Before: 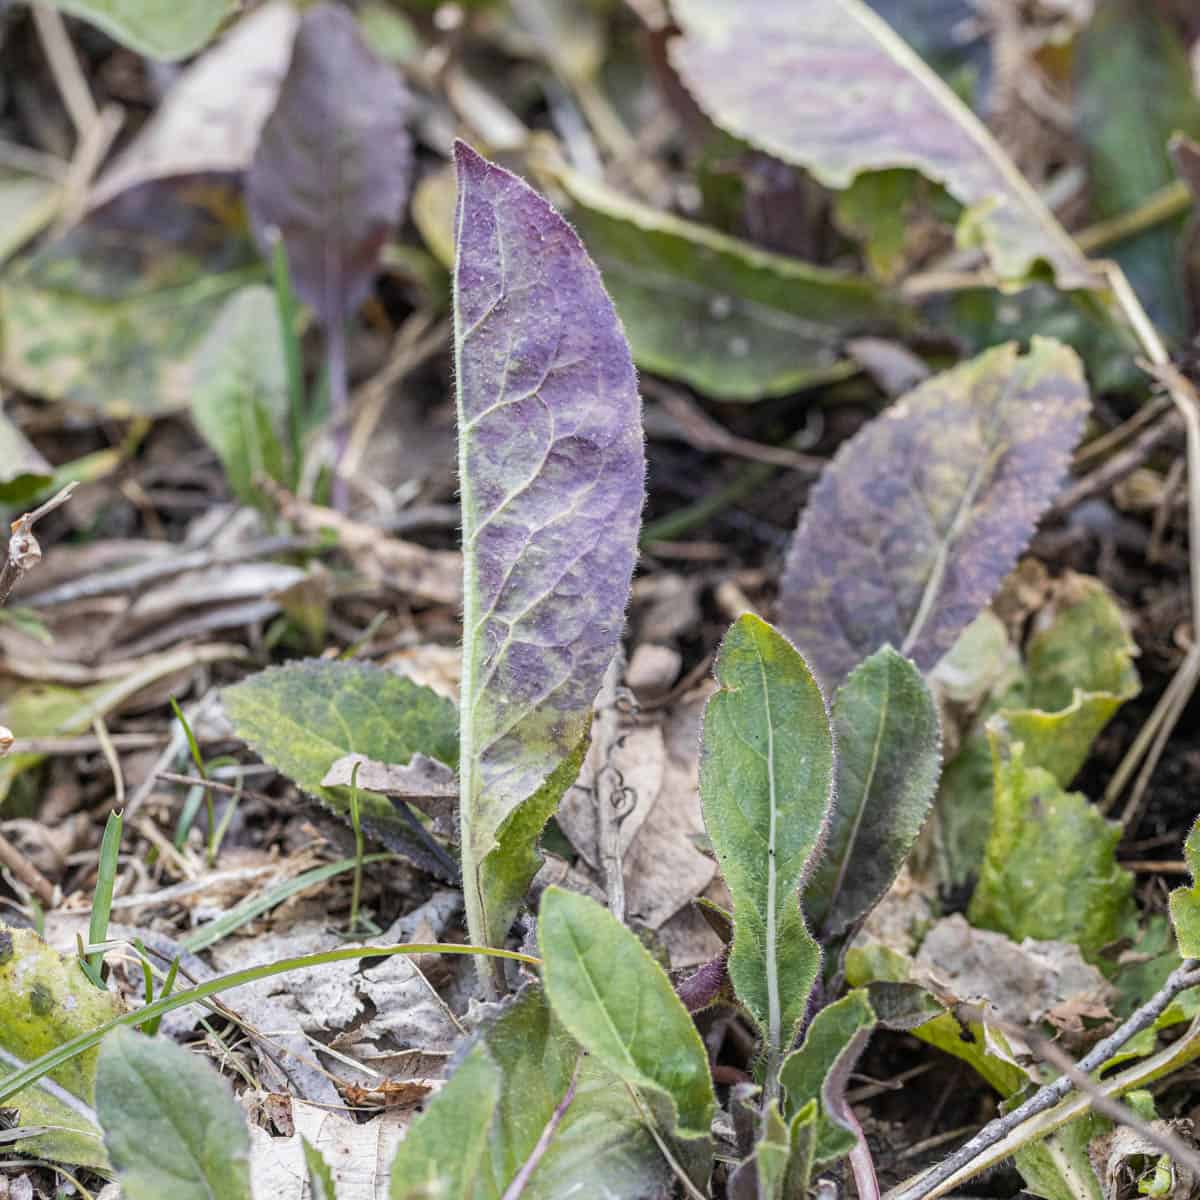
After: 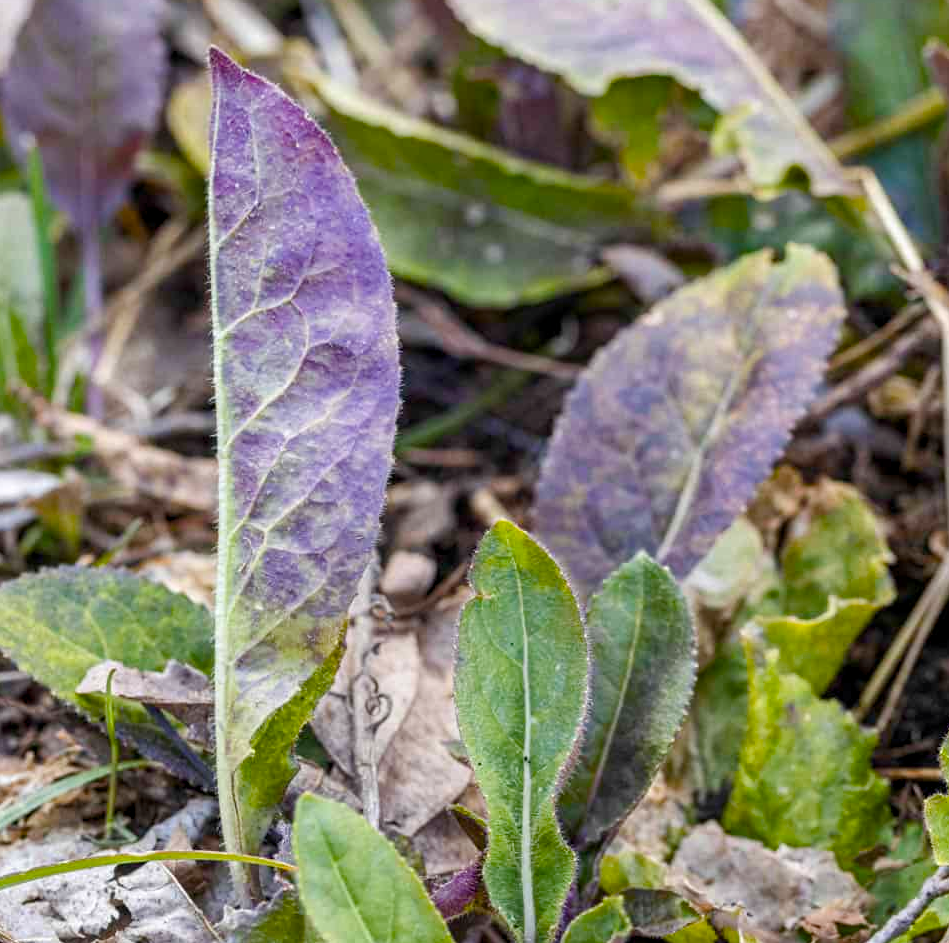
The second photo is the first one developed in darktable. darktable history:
crop and rotate: left 20.476%, top 7.786%, right 0.419%, bottom 13.619%
exposure: compensate highlight preservation false
color balance rgb: linear chroma grading › mid-tones 7.928%, perceptual saturation grading › global saturation 34.609%, perceptual saturation grading › highlights -29.798%, perceptual saturation grading › shadows 35.825%, global vibrance 20%
contrast equalizer: octaves 7, y [[0.6 ×6], [0.55 ×6], [0 ×6], [0 ×6], [0 ×6]], mix 0.168
